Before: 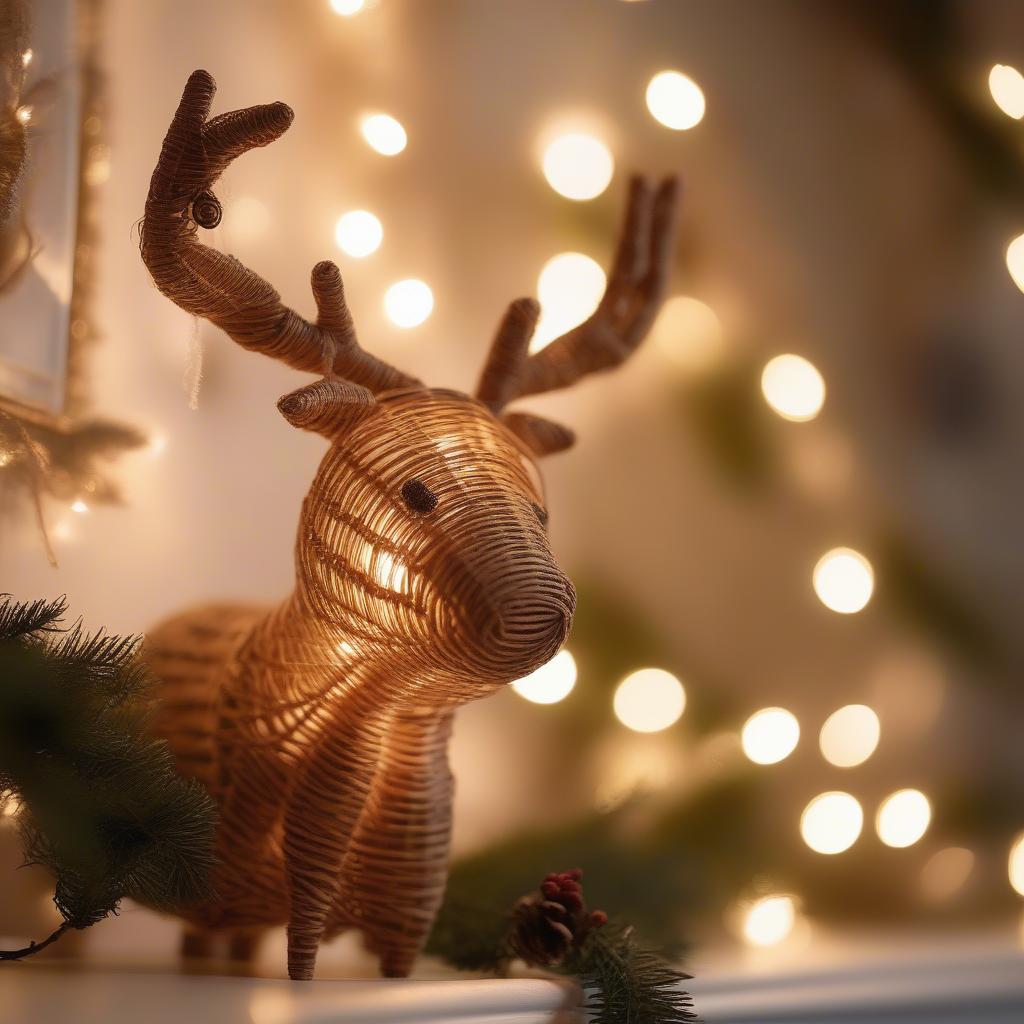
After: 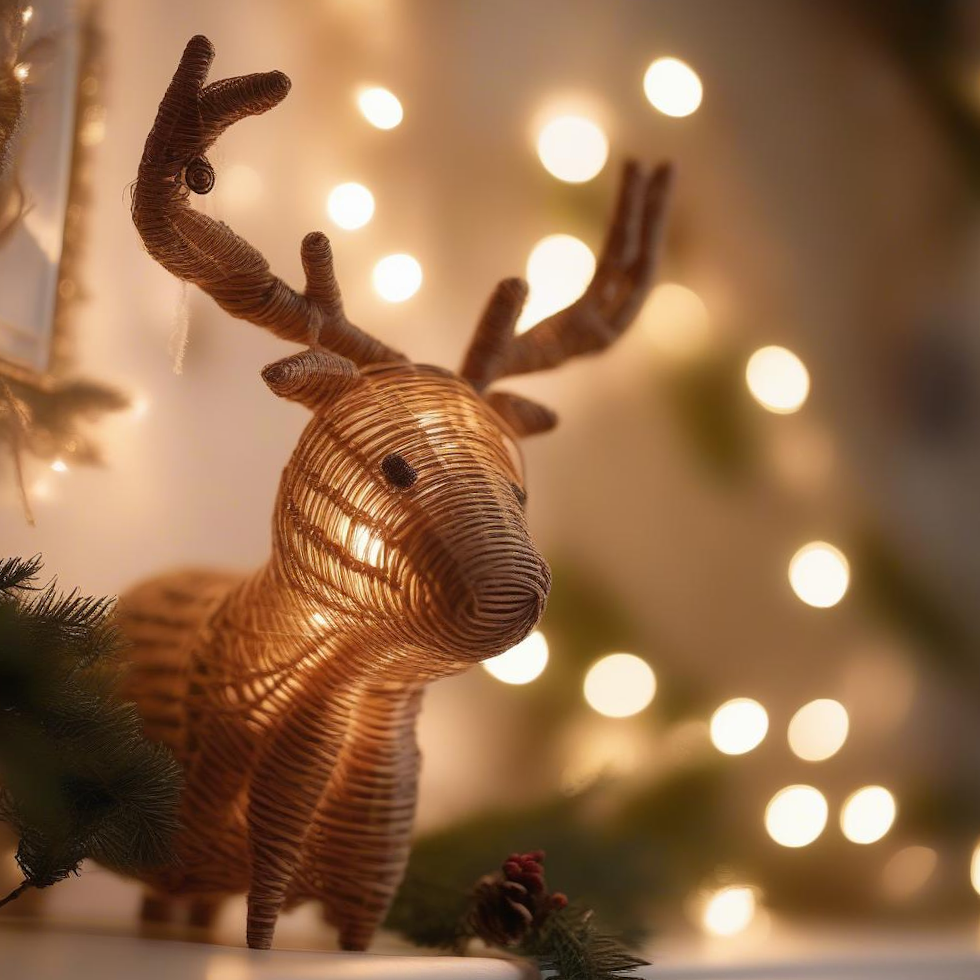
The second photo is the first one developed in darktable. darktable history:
crop and rotate: angle -2.6°
